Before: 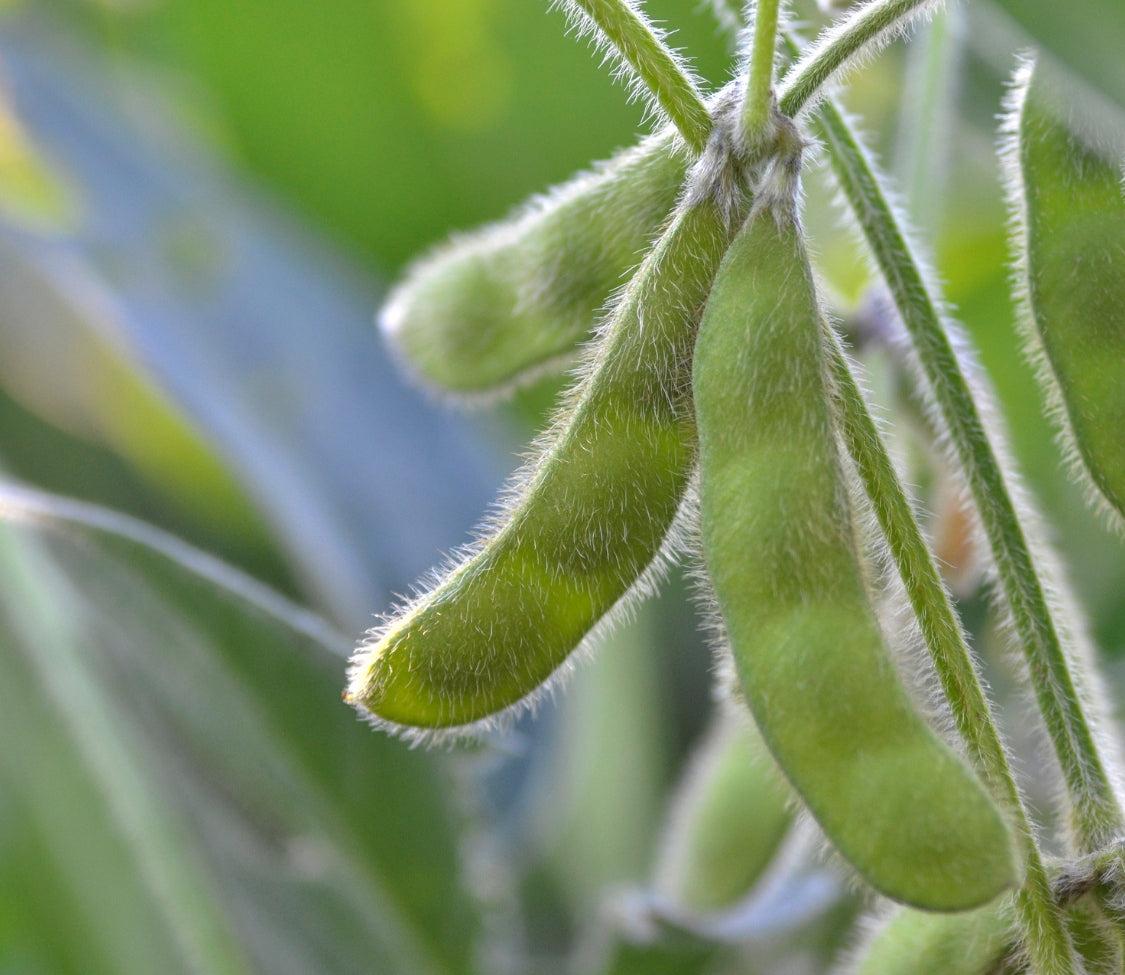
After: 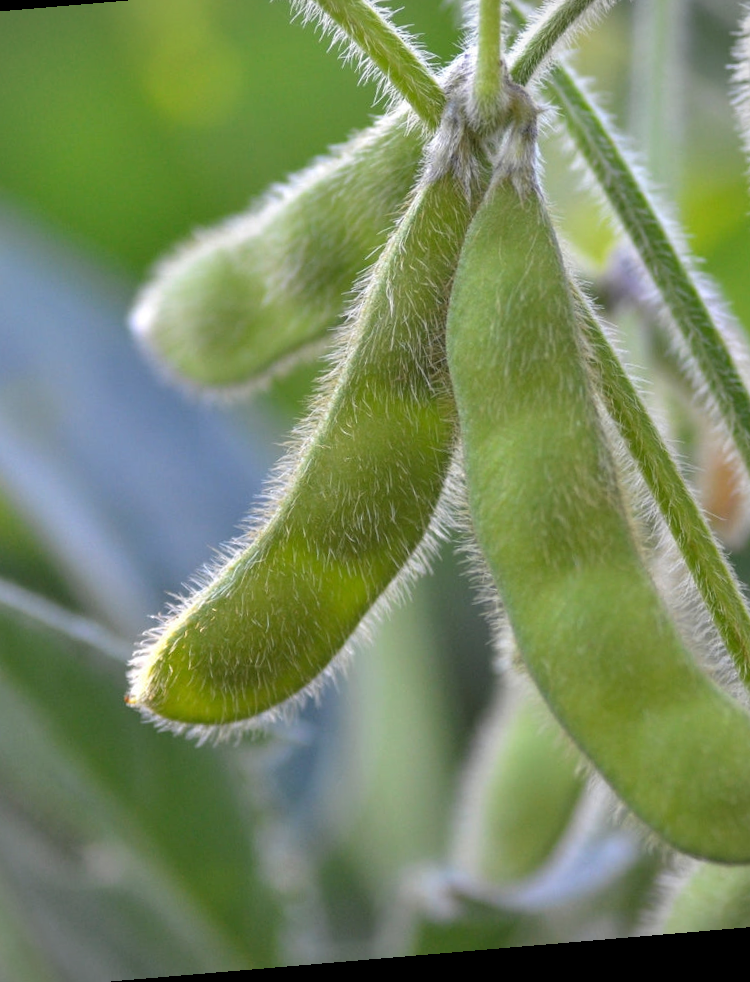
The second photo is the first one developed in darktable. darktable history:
rotate and perspective: rotation -4.86°, automatic cropping off
crop and rotate: left 22.918%, top 5.629%, right 14.711%, bottom 2.247%
vignetting: fall-off start 91.19%
